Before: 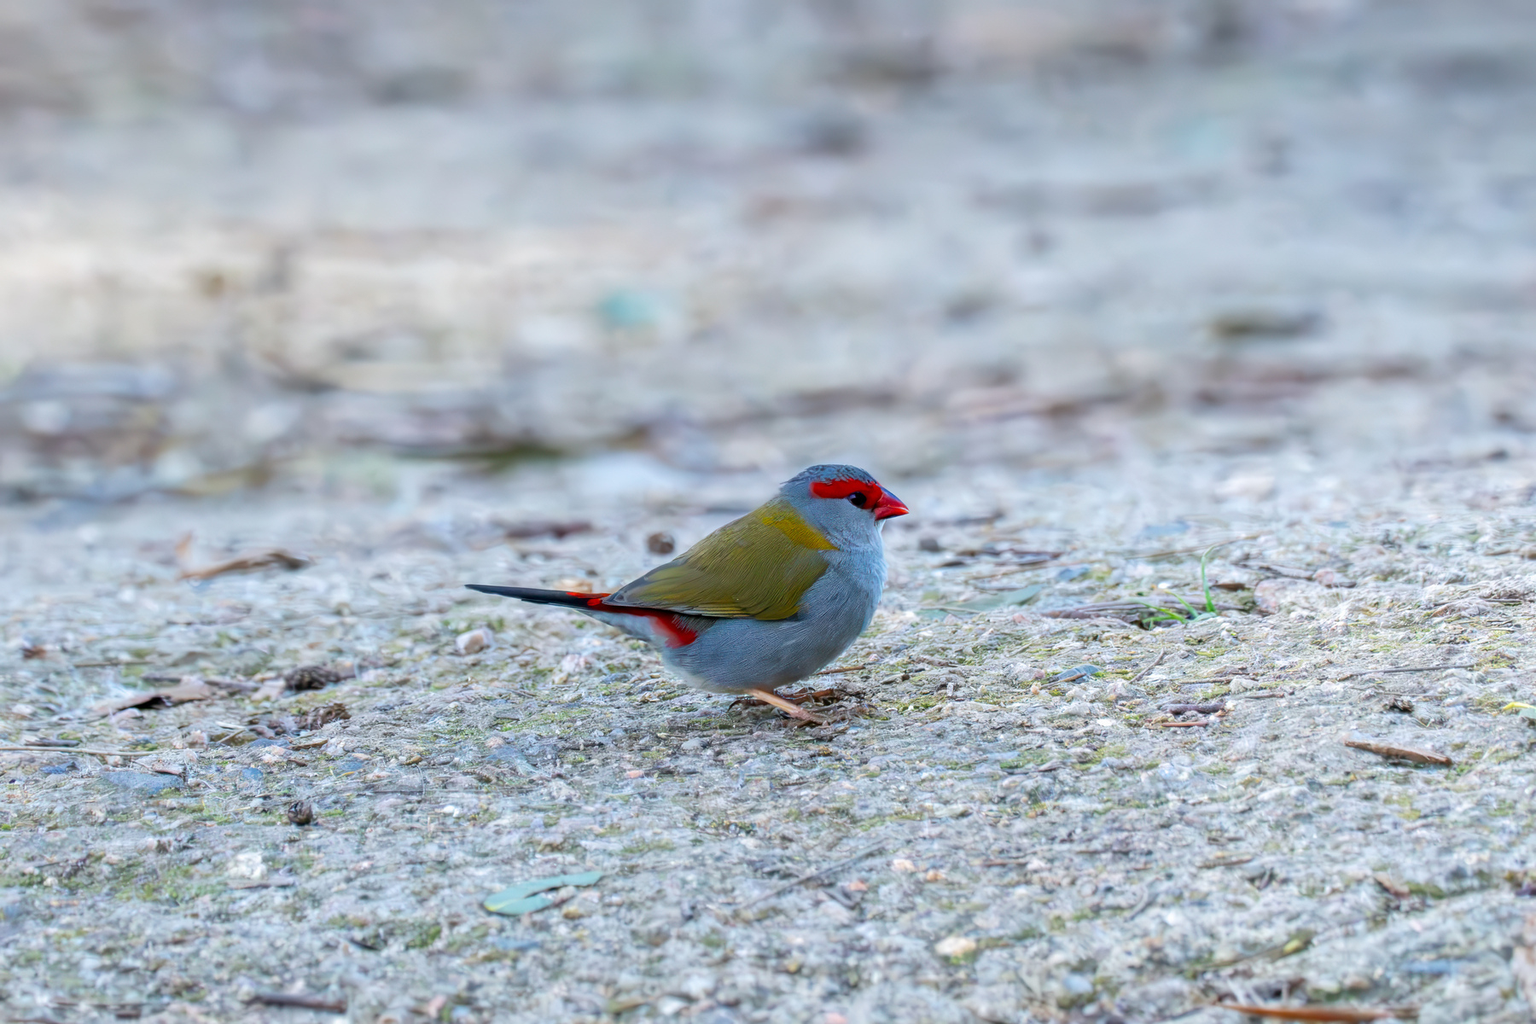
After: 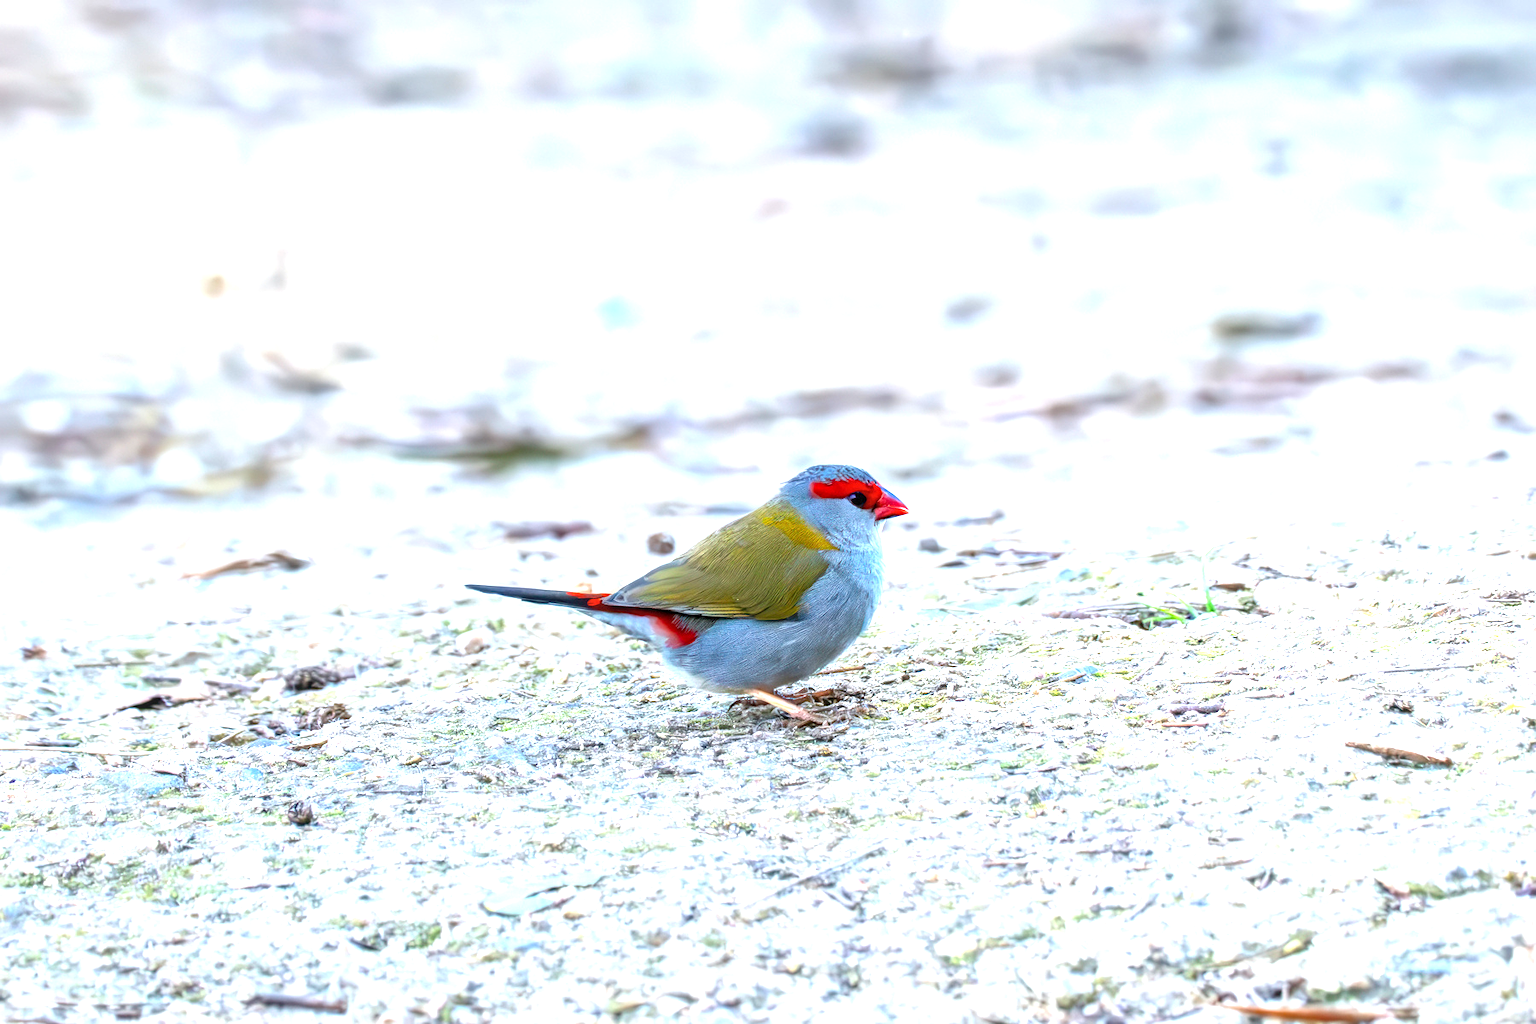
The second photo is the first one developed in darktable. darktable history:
exposure: black level correction 0, exposure 1.292 EV, compensate highlight preservation false
local contrast: on, module defaults
